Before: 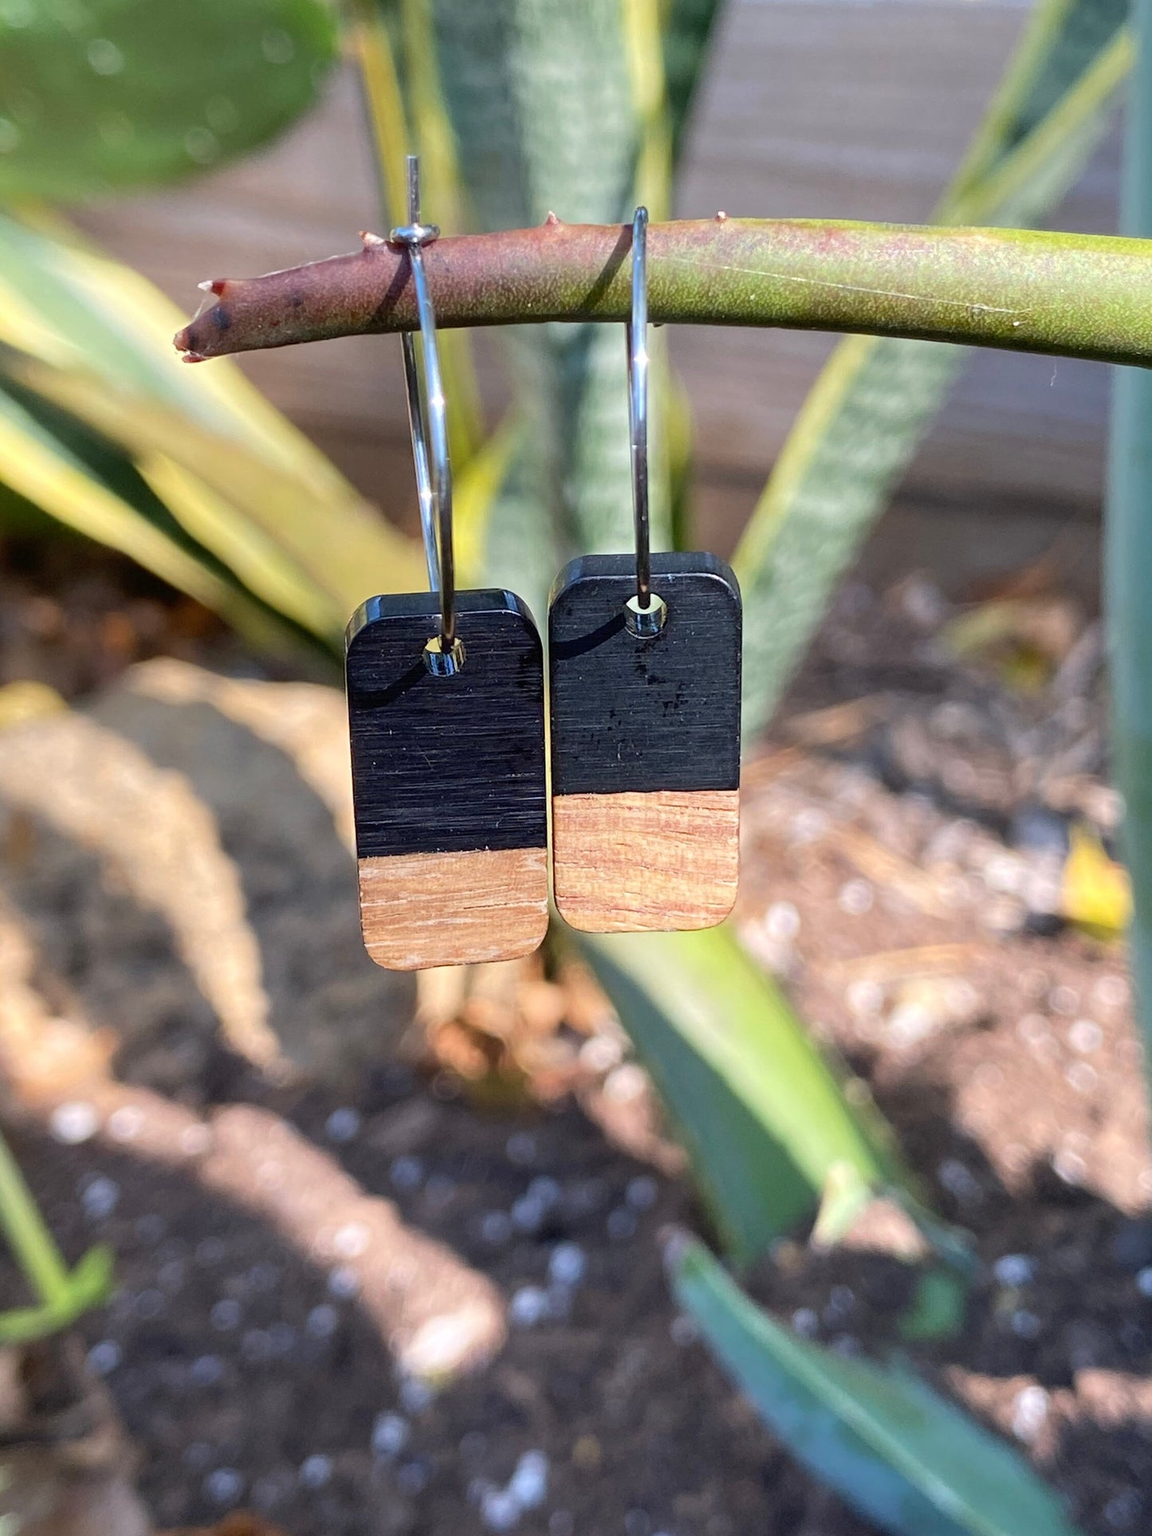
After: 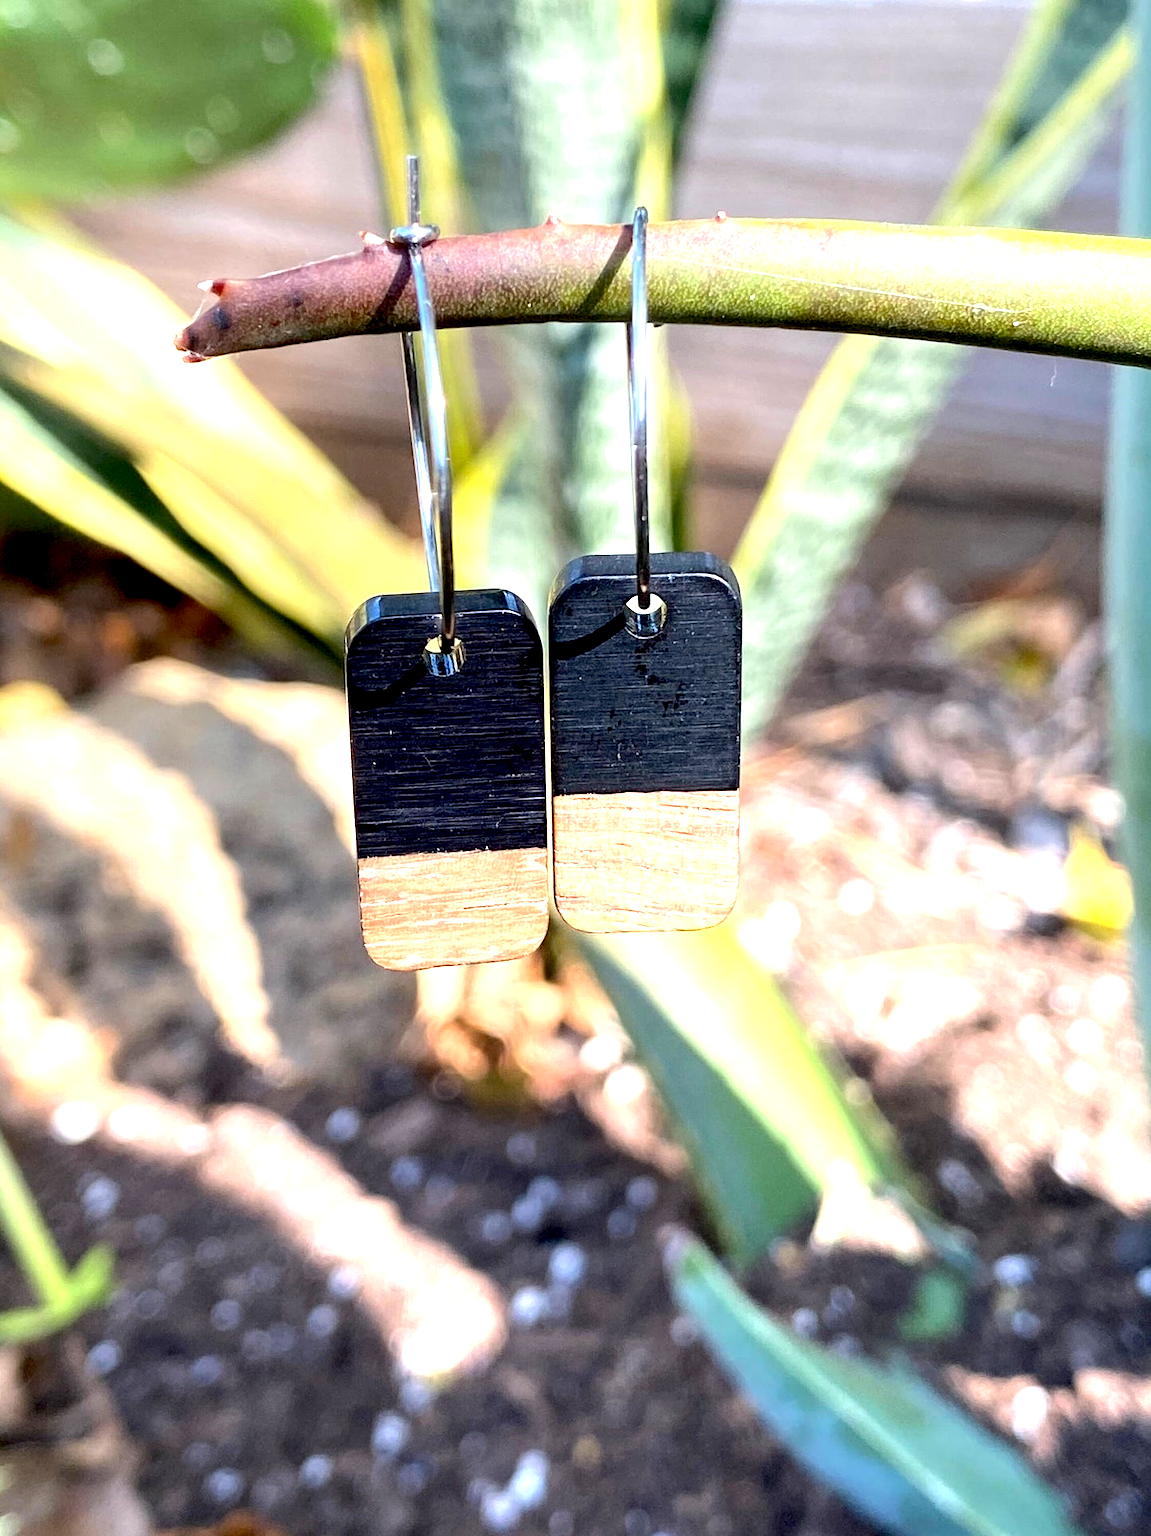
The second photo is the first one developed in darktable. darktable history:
exposure: black level correction 0.012, exposure 0.7 EV, compensate exposure bias true, compensate highlight preservation false
tone equalizer: -8 EV -0.417 EV, -7 EV -0.389 EV, -6 EV -0.333 EV, -5 EV -0.222 EV, -3 EV 0.222 EV, -2 EV 0.333 EV, -1 EV 0.389 EV, +0 EV 0.417 EV, edges refinement/feathering 500, mask exposure compensation -1.25 EV, preserve details no
